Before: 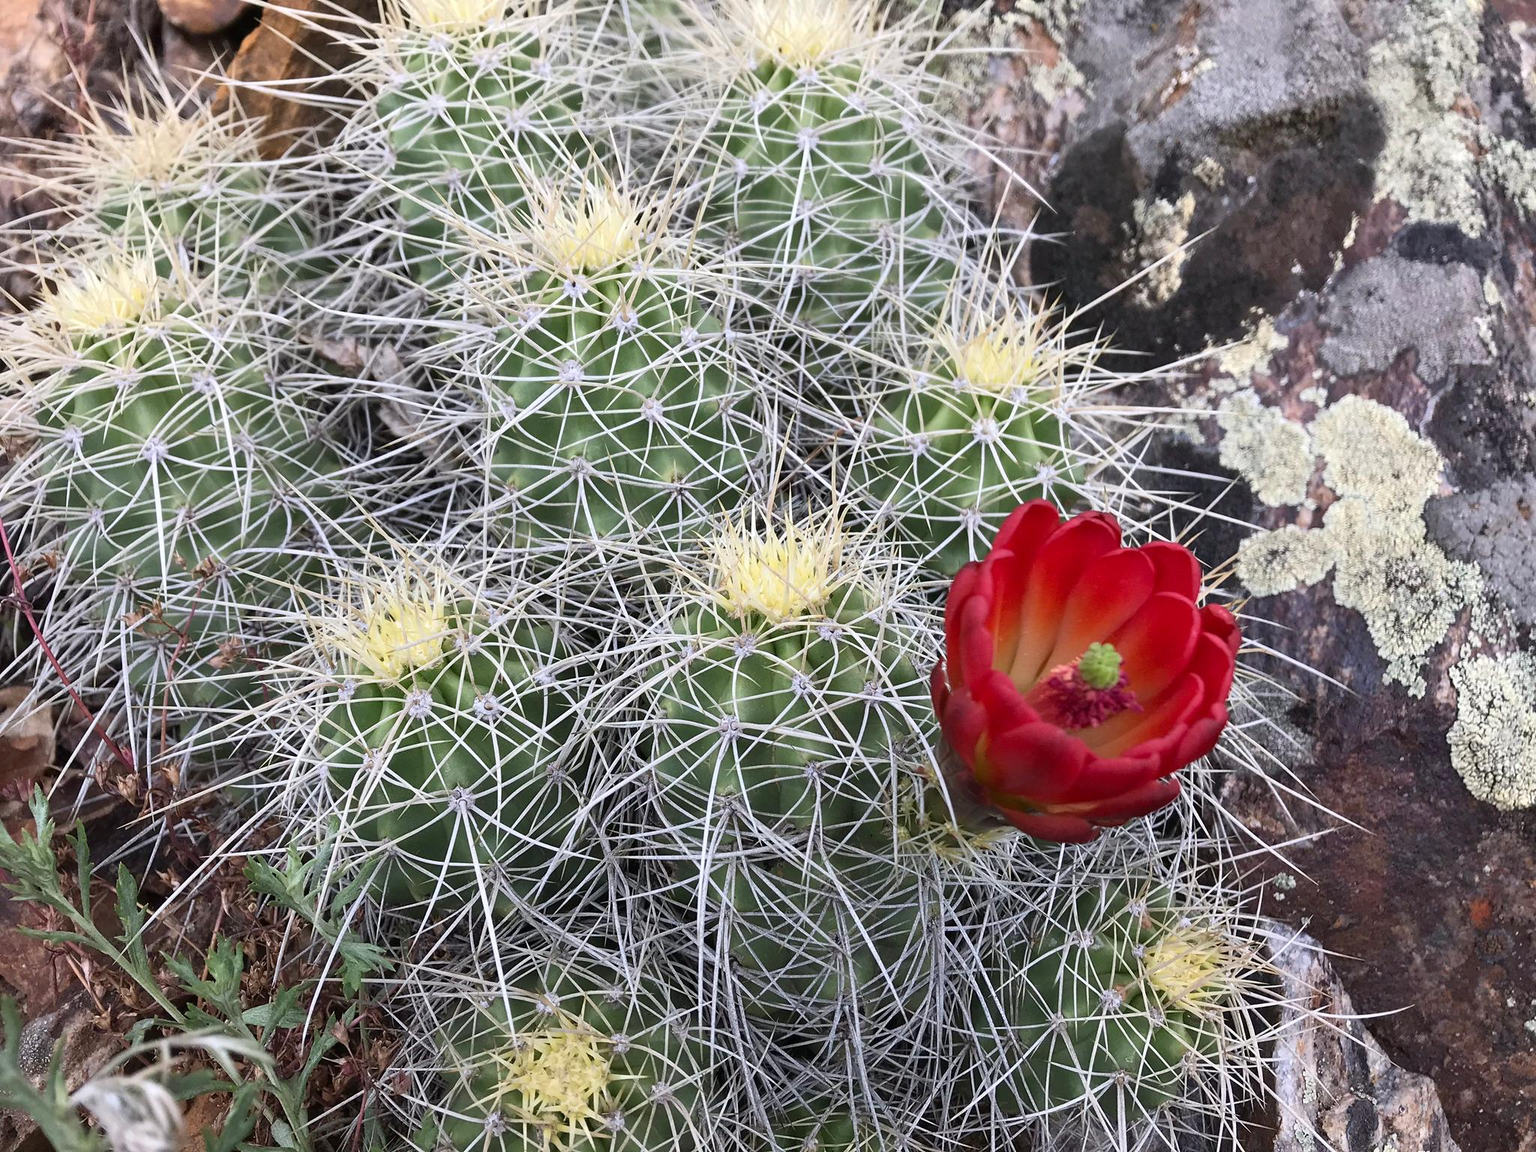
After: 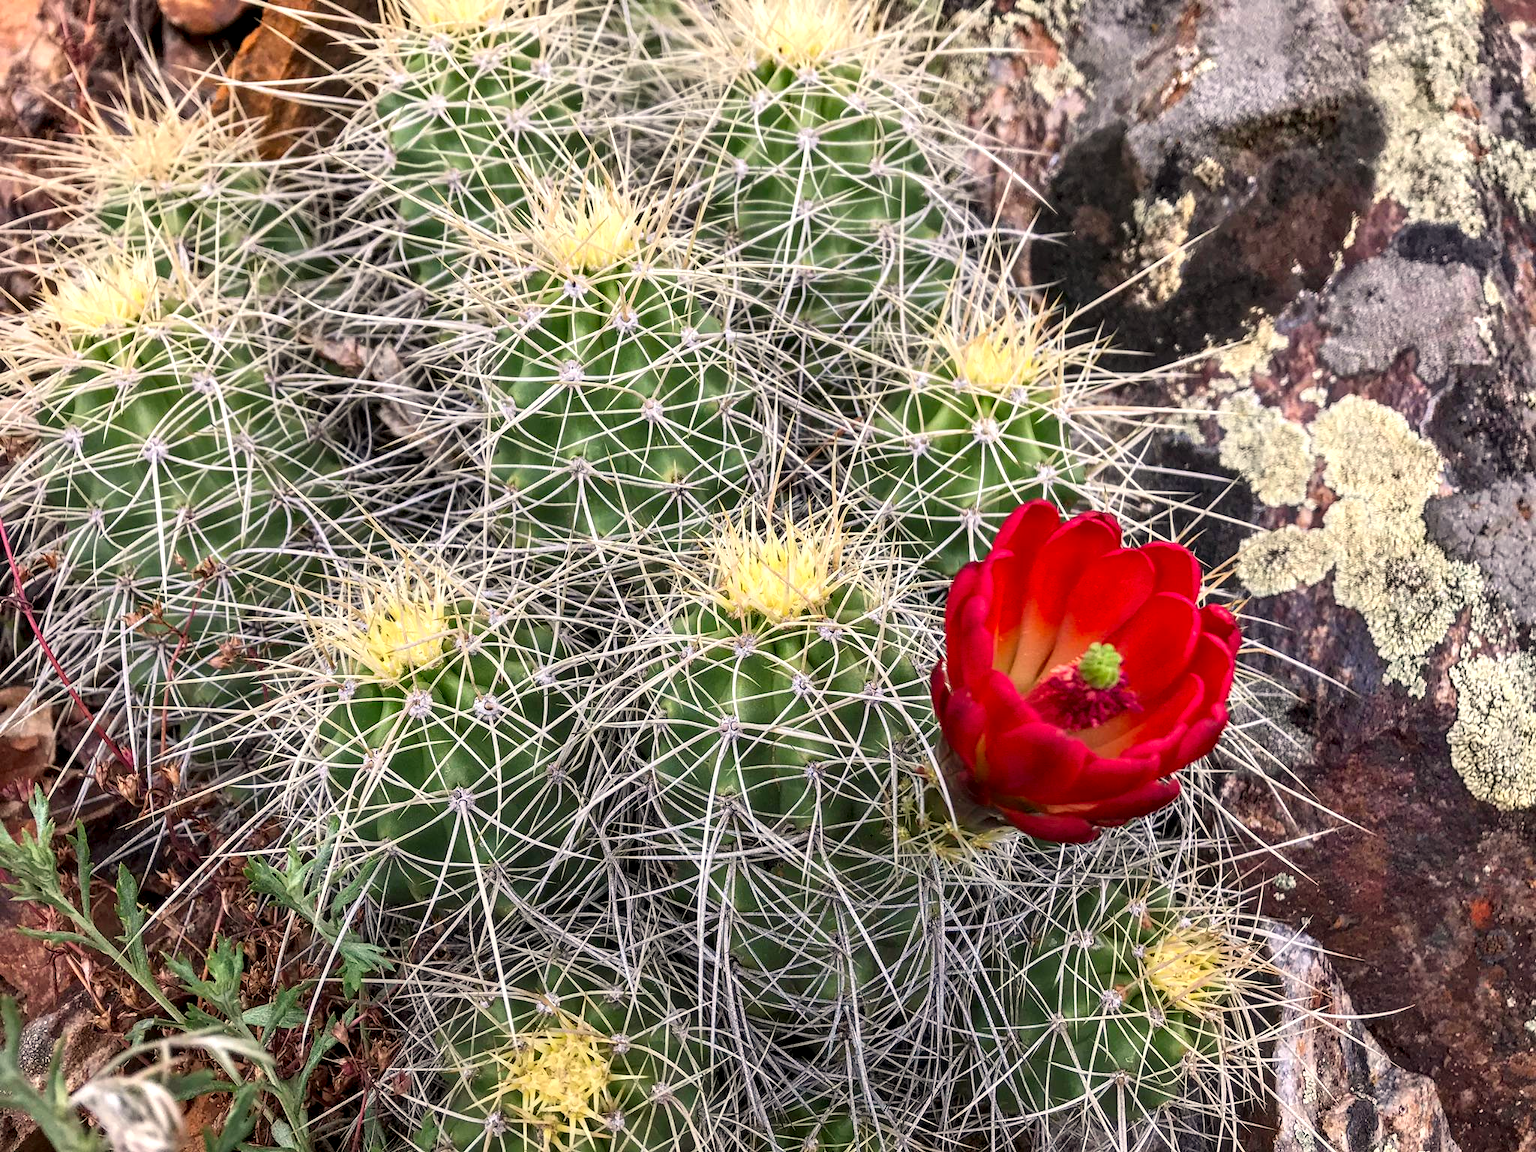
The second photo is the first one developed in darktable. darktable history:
contrast brightness saturation: saturation 0.18
local contrast: detail 150%
white balance: red 1.045, blue 0.932
shadows and highlights: shadows 37.27, highlights -28.18, soften with gaussian
